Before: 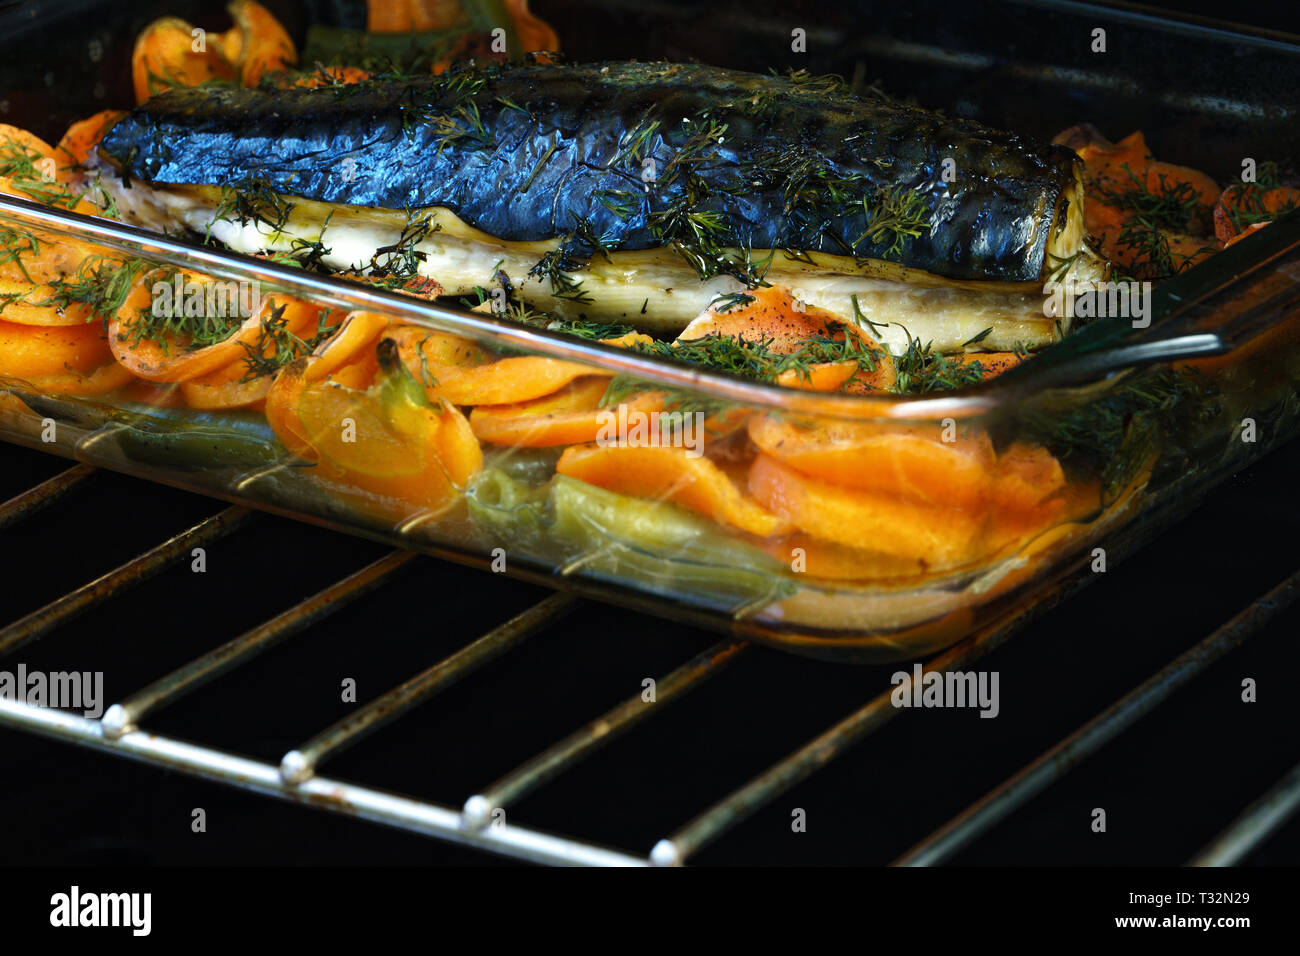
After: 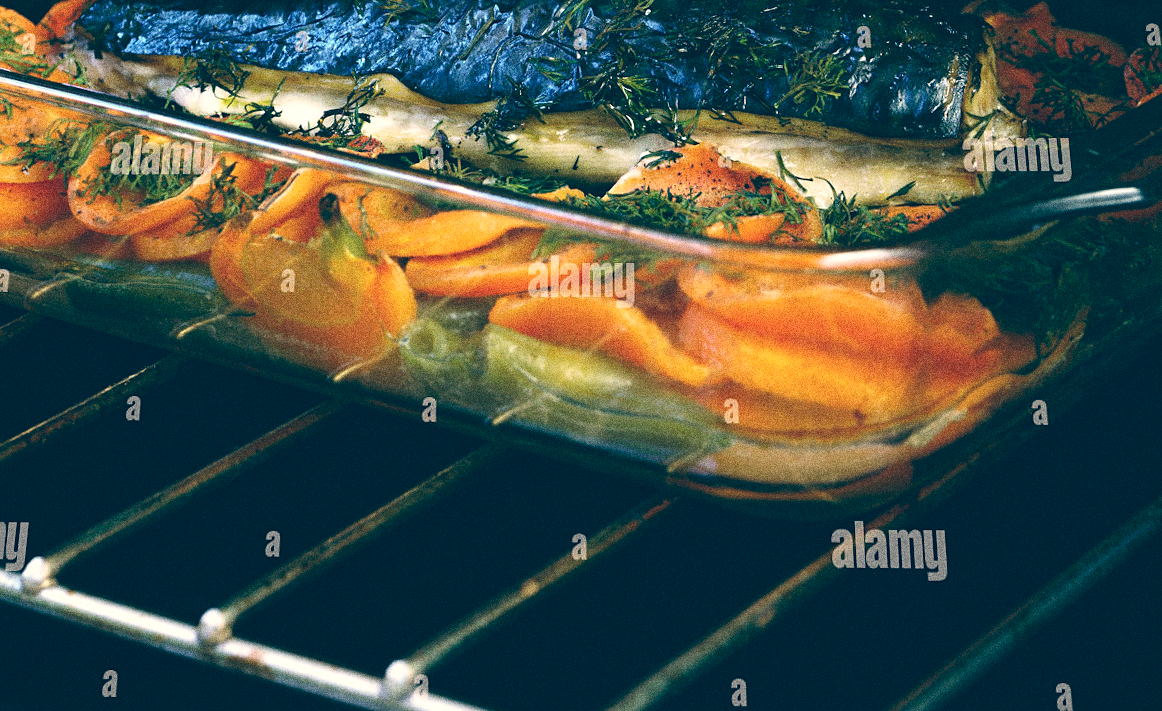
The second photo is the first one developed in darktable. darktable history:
crop: left 7.856%, top 11.836%, right 10.12%, bottom 15.387%
sharpen: amount 0.2
grain: strength 49.07%
rotate and perspective: rotation 0.128°, lens shift (vertical) -0.181, lens shift (horizontal) -0.044, shear 0.001, automatic cropping off
color balance: lift [1.006, 0.985, 1.002, 1.015], gamma [1, 0.953, 1.008, 1.047], gain [1.076, 1.13, 1.004, 0.87]
